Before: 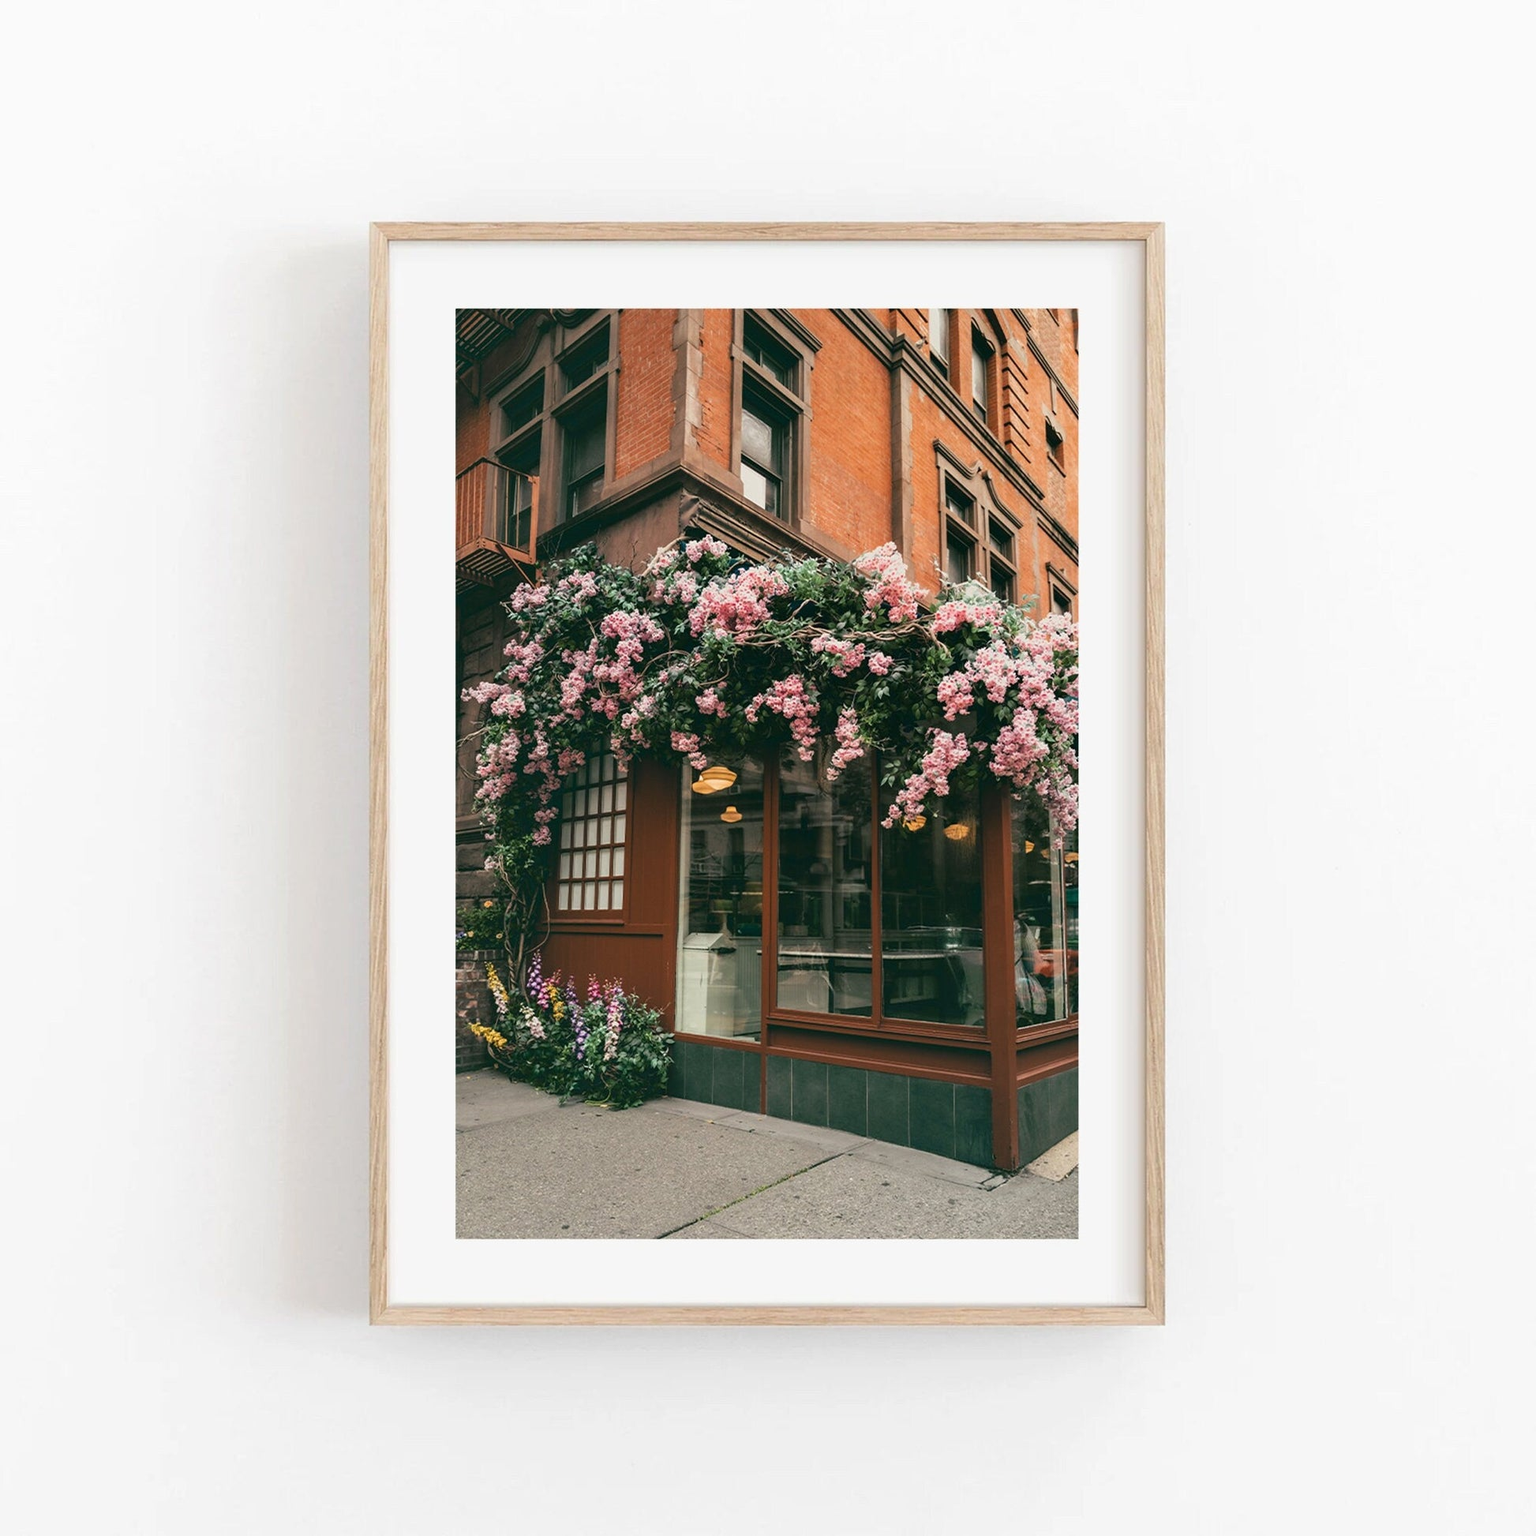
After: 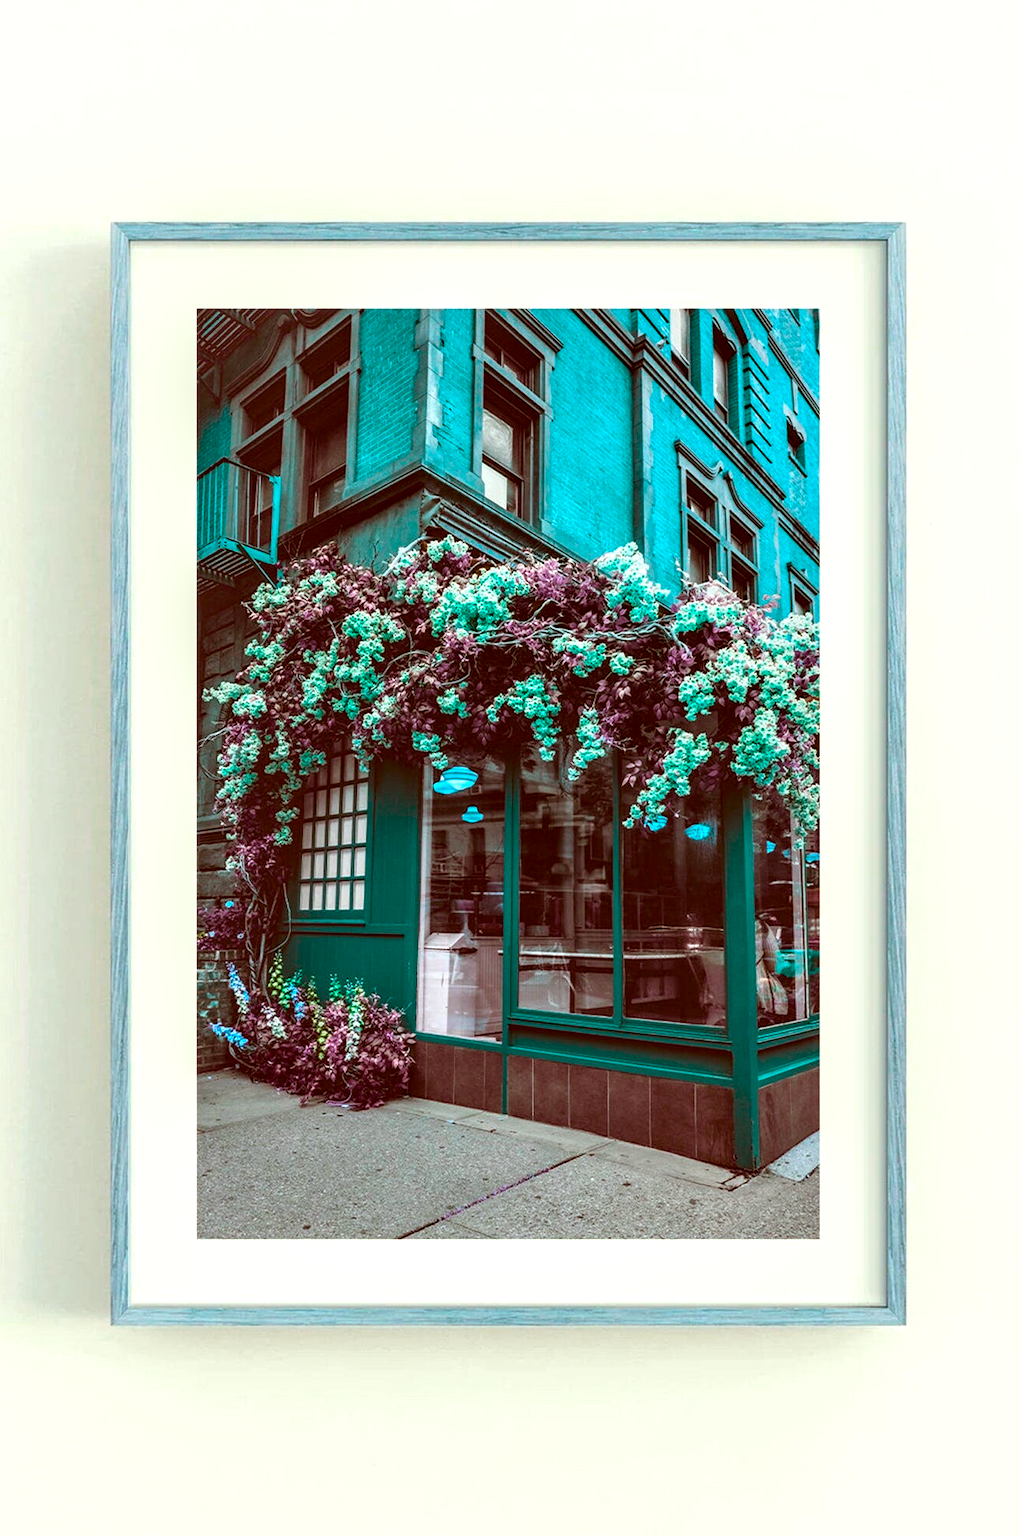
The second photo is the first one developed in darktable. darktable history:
white balance: emerald 1
color balance rgb: hue shift 180°, global vibrance 50%, contrast 0.32%
levels: levels [0, 0.474, 0.947]
local contrast: detail 150%
color correction: highlights a* -5.3, highlights b* 9.8, shadows a* 9.8, shadows b* 24.26
crop: left 16.899%, right 16.556%
exposure: compensate highlight preservation false
